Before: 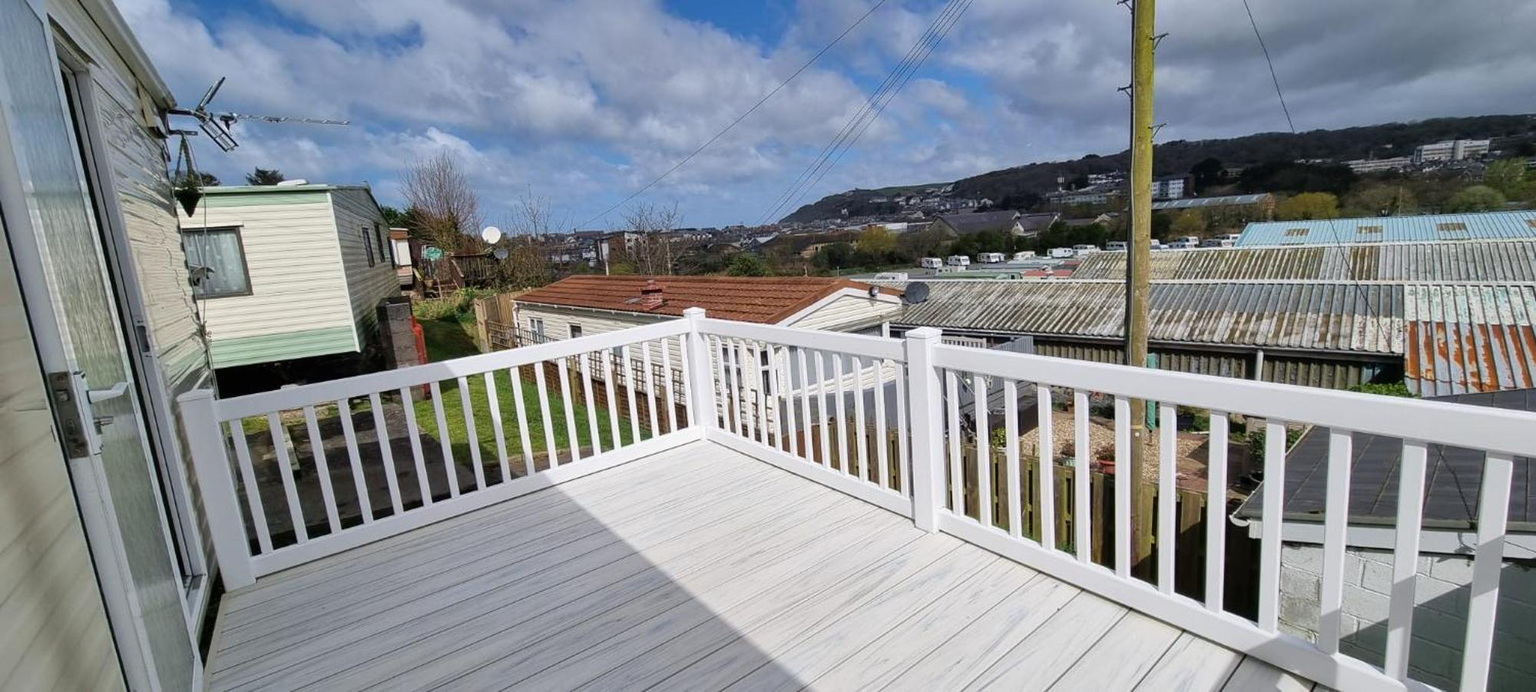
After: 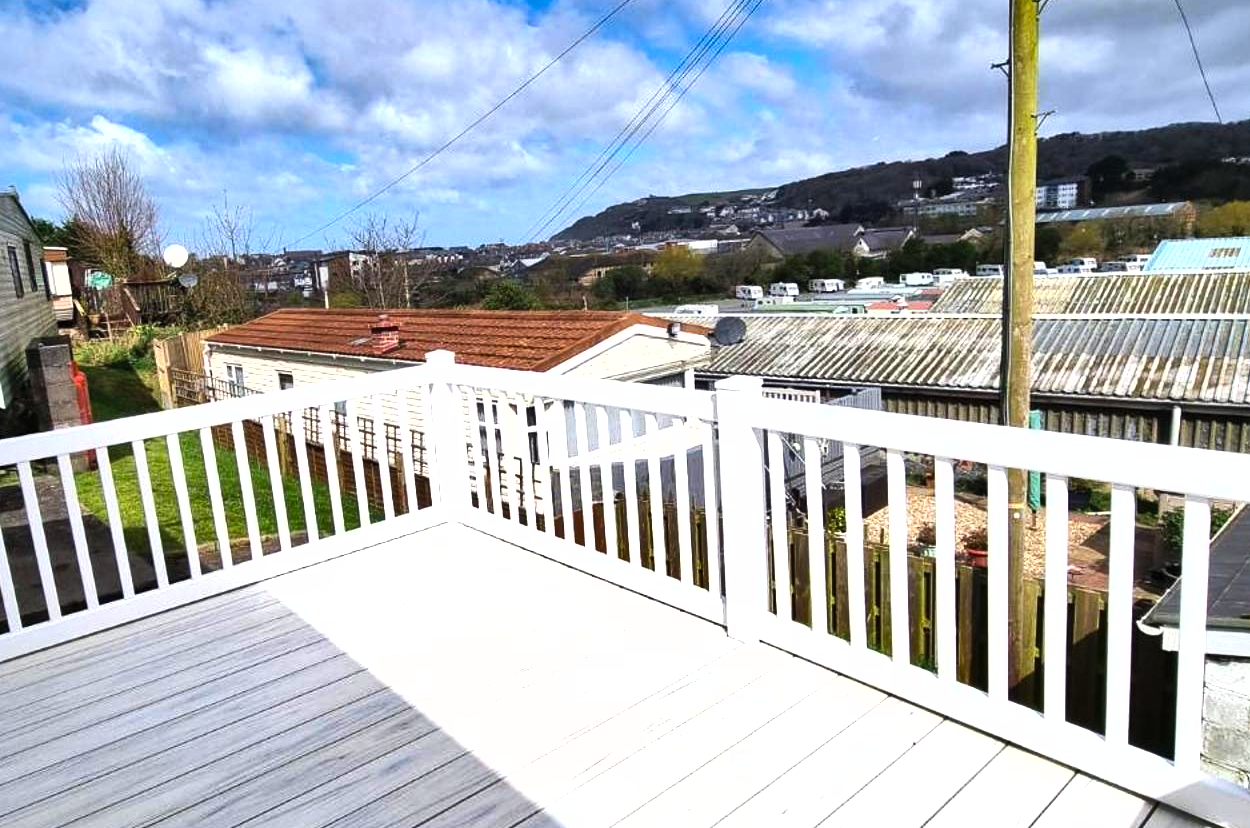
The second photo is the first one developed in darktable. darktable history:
crop and rotate: left 23.219%, top 5.648%, right 14.247%, bottom 2.359%
levels: levels [0, 0.43, 0.859]
contrast brightness saturation: contrast 0.073, brightness 0.084, saturation 0.176
tone equalizer: -8 EV -0.384 EV, -7 EV -0.419 EV, -6 EV -0.354 EV, -5 EV -0.237 EV, -3 EV 0.222 EV, -2 EV 0.359 EV, -1 EV 0.384 EV, +0 EV 0.392 EV, edges refinement/feathering 500, mask exposure compensation -1.57 EV, preserve details no
shadows and highlights: soften with gaussian
